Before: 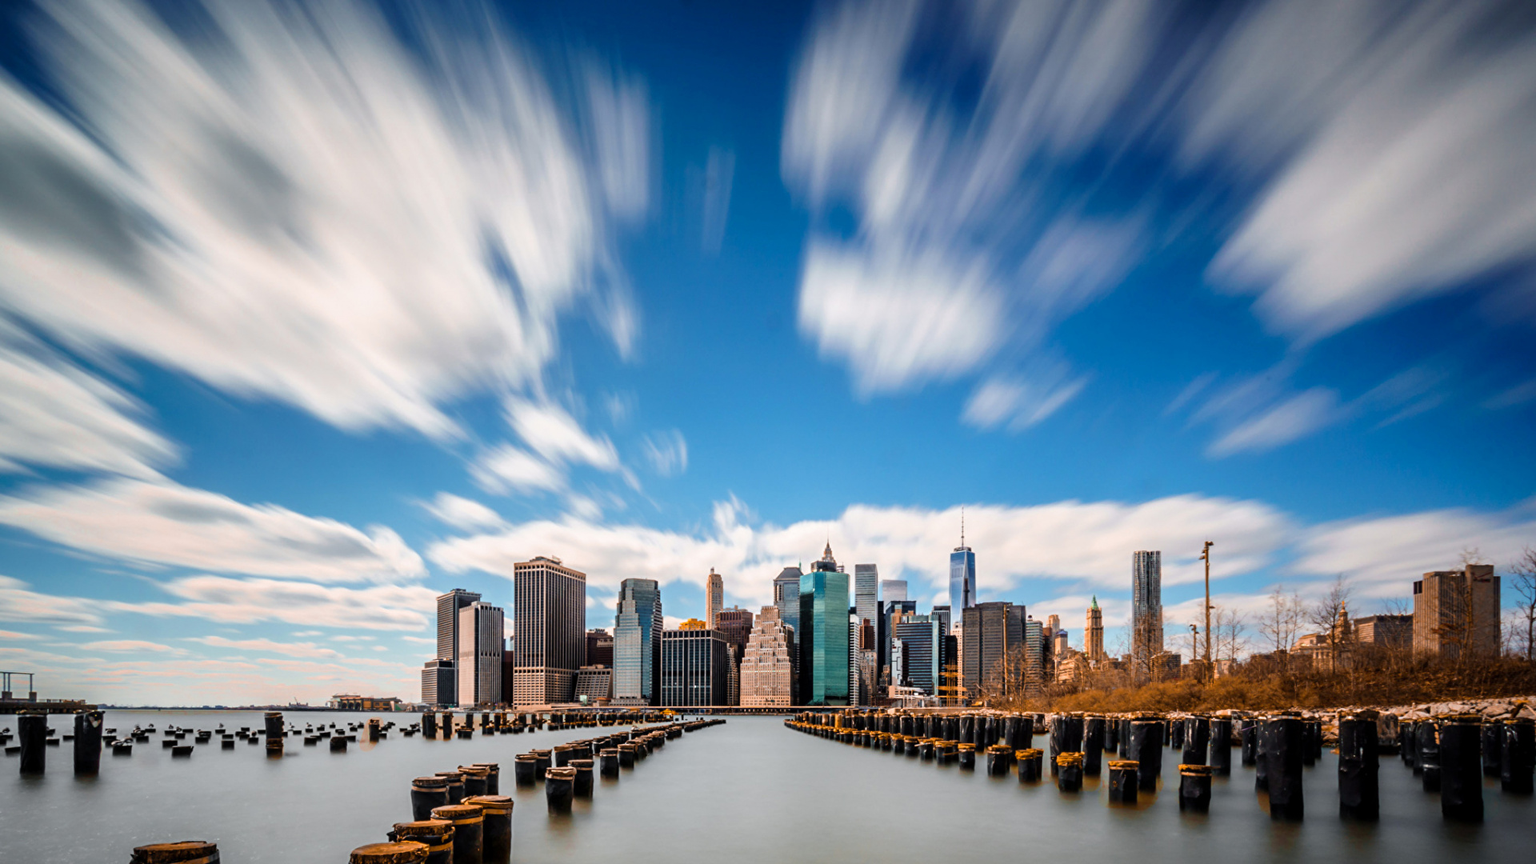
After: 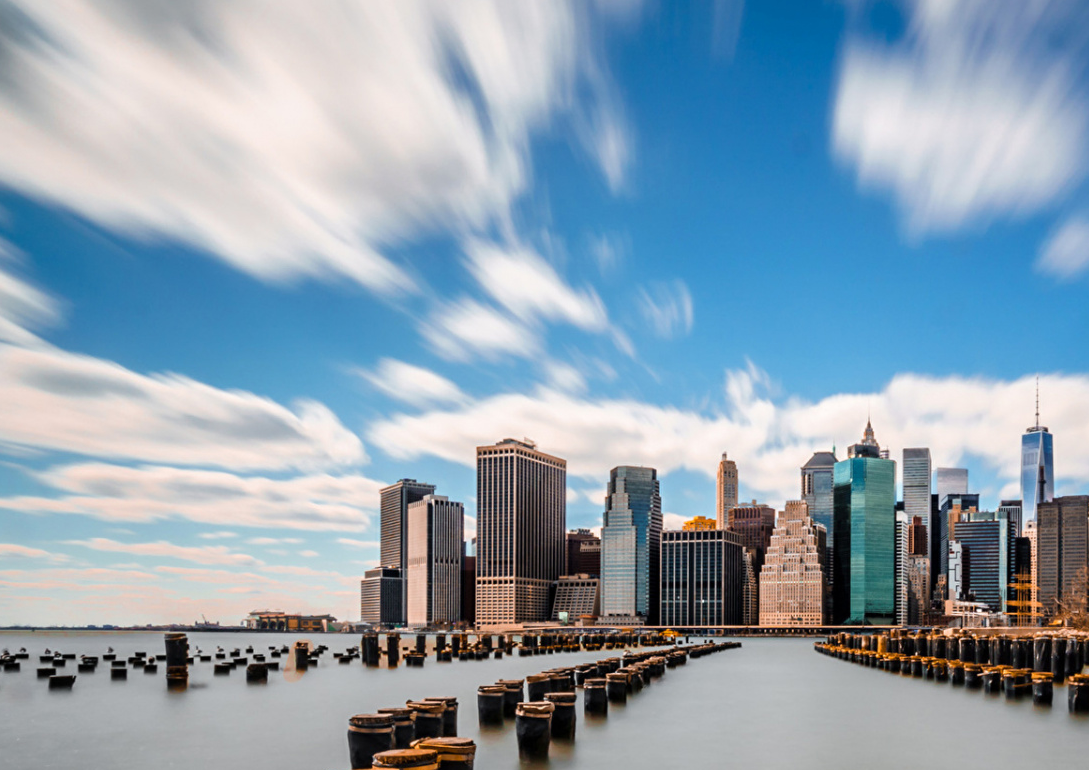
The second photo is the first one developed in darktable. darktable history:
crop: left 8.669%, top 23.802%, right 34.585%, bottom 4.814%
